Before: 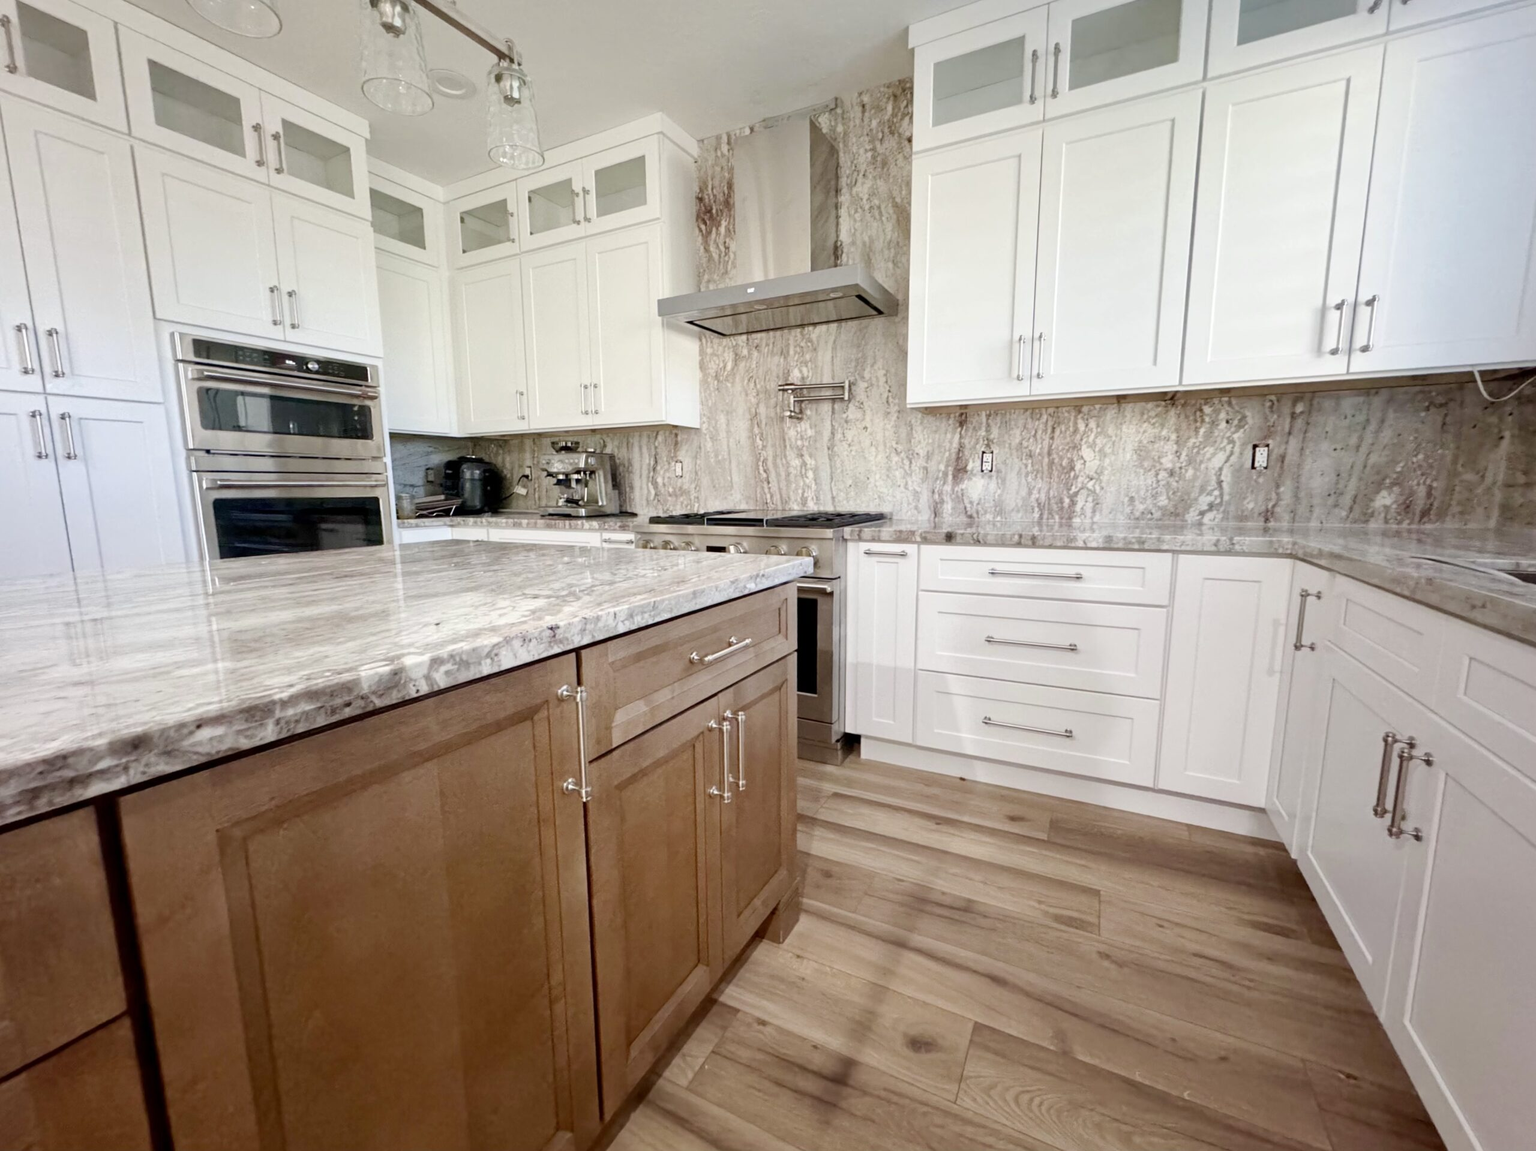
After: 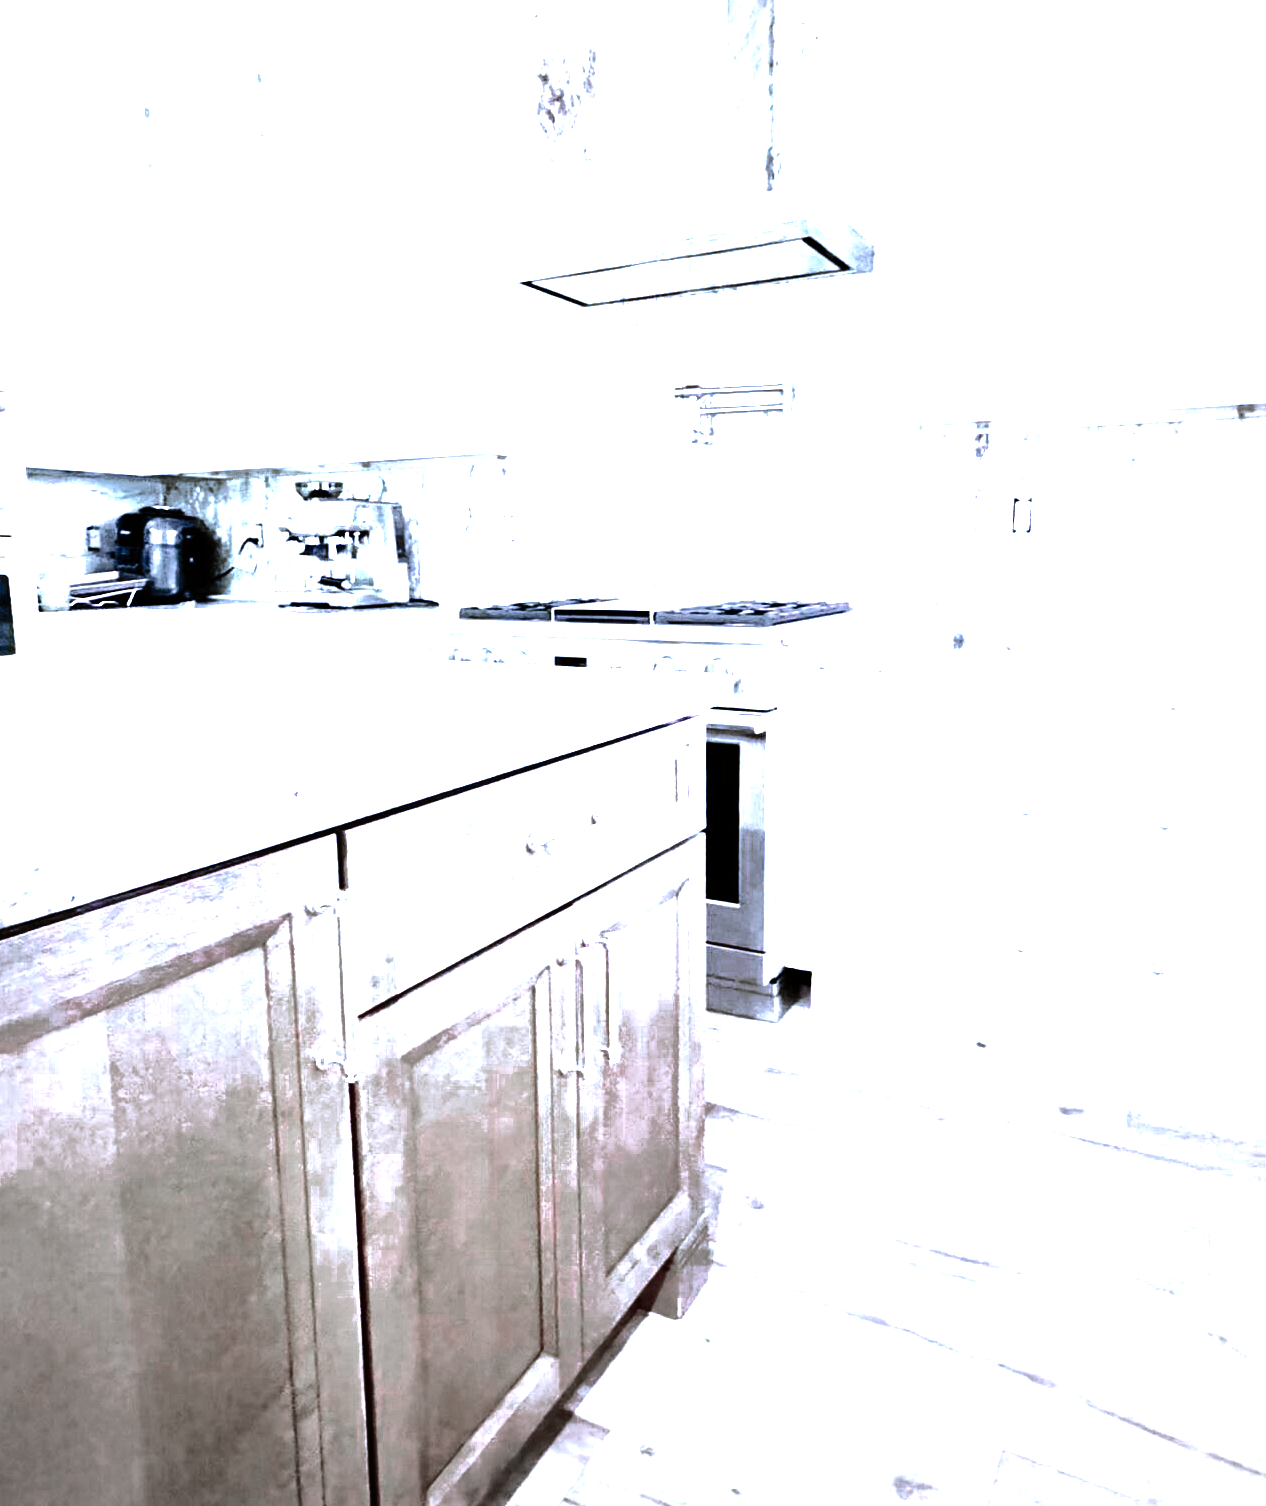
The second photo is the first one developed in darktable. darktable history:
shadows and highlights: on, module defaults
crop and rotate: angle 0.02°, left 24.353%, top 13.219%, right 26.156%, bottom 8.224%
exposure: black level correction 0, exposure 0.9 EV, compensate exposure bias true, compensate highlight preservation false
color zones: curves: ch0 [(0, 0.613) (0.01, 0.613) (0.245, 0.448) (0.498, 0.529) (0.642, 0.665) (0.879, 0.777) (0.99, 0.613)]; ch1 [(0, 0.272) (0.219, 0.127) (0.724, 0.346)]
tone curve: curves: ch0 [(0, 0) (0.23, 0.189) (0.486, 0.52) (0.822, 0.825) (0.994, 0.955)]; ch1 [(0, 0) (0.226, 0.261) (0.379, 0.442) (0.469, 0.468) (0.495, 0.498) (0.514, 0.509) (0.561, 0.603) (0.59, 0.656) (1, 1)]; ch2 [(0, 0) (0.269, 0.299) (0.459, 0.43) (0.498, 0.5) (0.523, 0.52) (0.586, 0.569) (0.635, 0.617) (0.659, 0.681) (0.718, 0.764) (1, 1)], color space Lab, independent channels, preserve colors none
vignetting: brightness -0.167
white balance: red 0.766, blue 1.537
rgb curve: curves: ch0 [(0, 0) (0.21, 0.15) (0.24, 0.21) (0.5, 0.75) (0.75, 0.96) (0.89, 0.99) (1, 1)]; ch1 [(0, 0.02) (0.21, 0.13) (0.25, 0.2) (0.5, 0.67) (0.75, 0.9) (0.89, 0.97) (1, 1)]; ch2 [(0, 0.02) (0.21, 0.13) (0.25, 0.2) (0.5, 0.67) (0.75, 0.9) (0.89, 0.97) (1, 1)], compensate middle gray true
